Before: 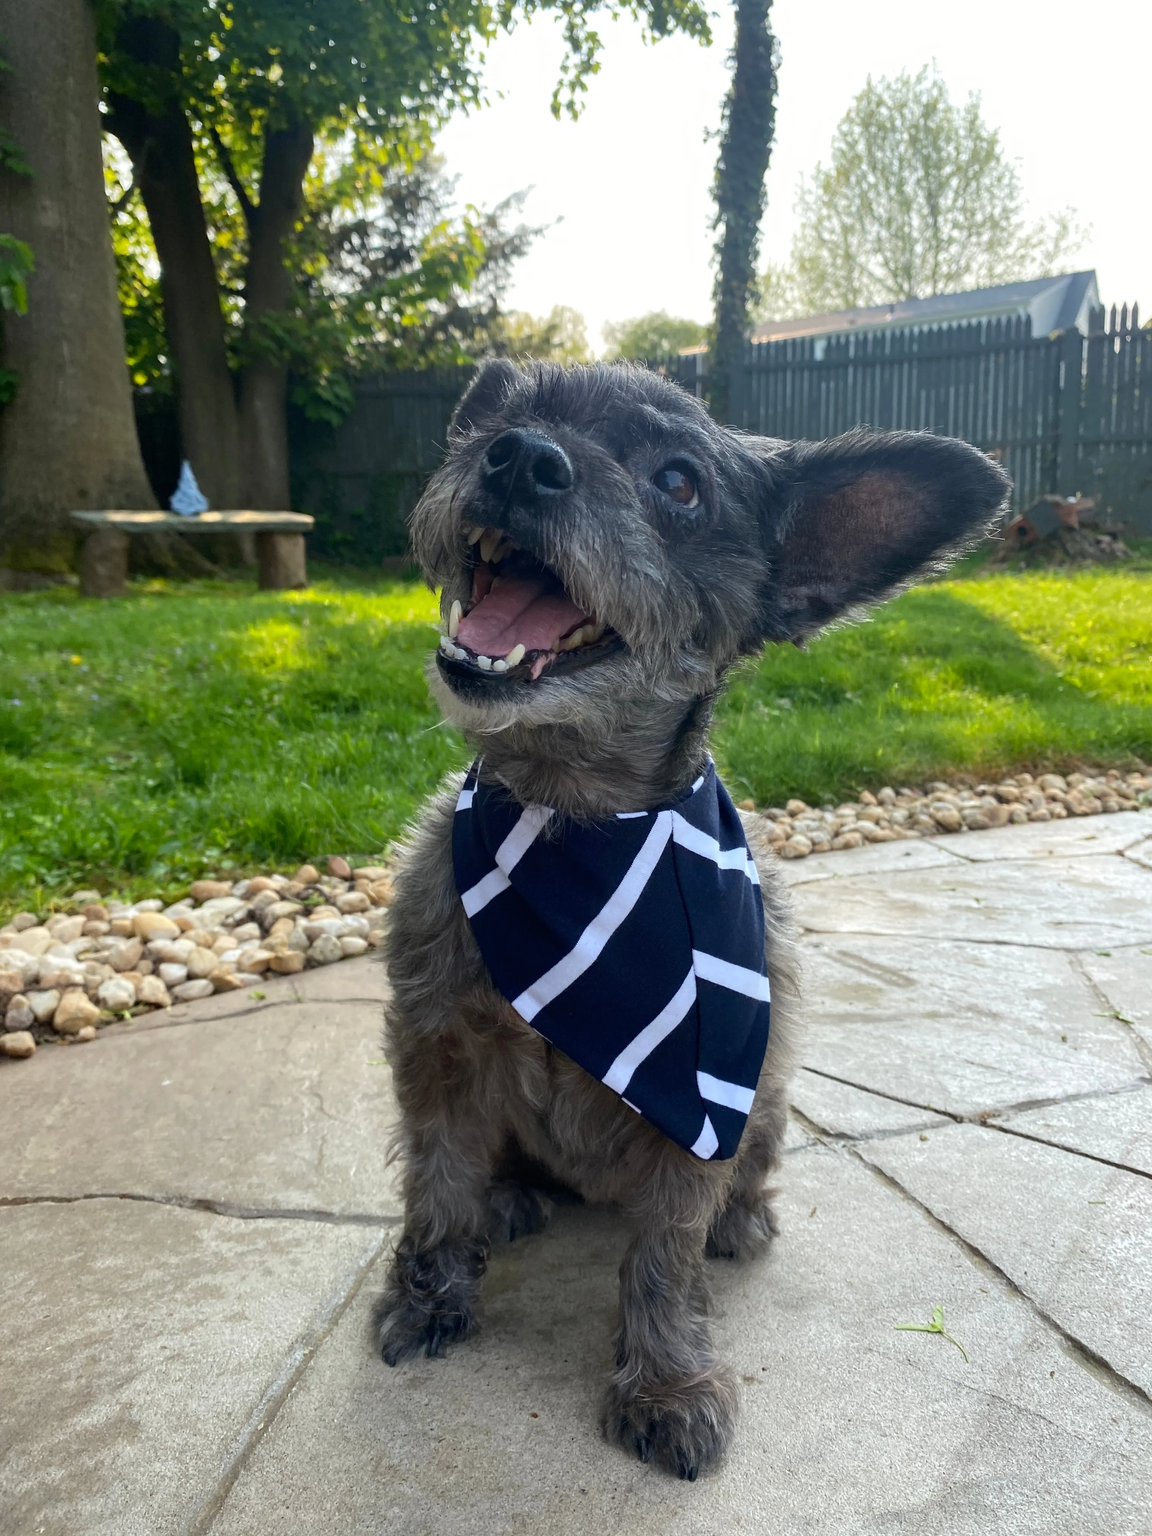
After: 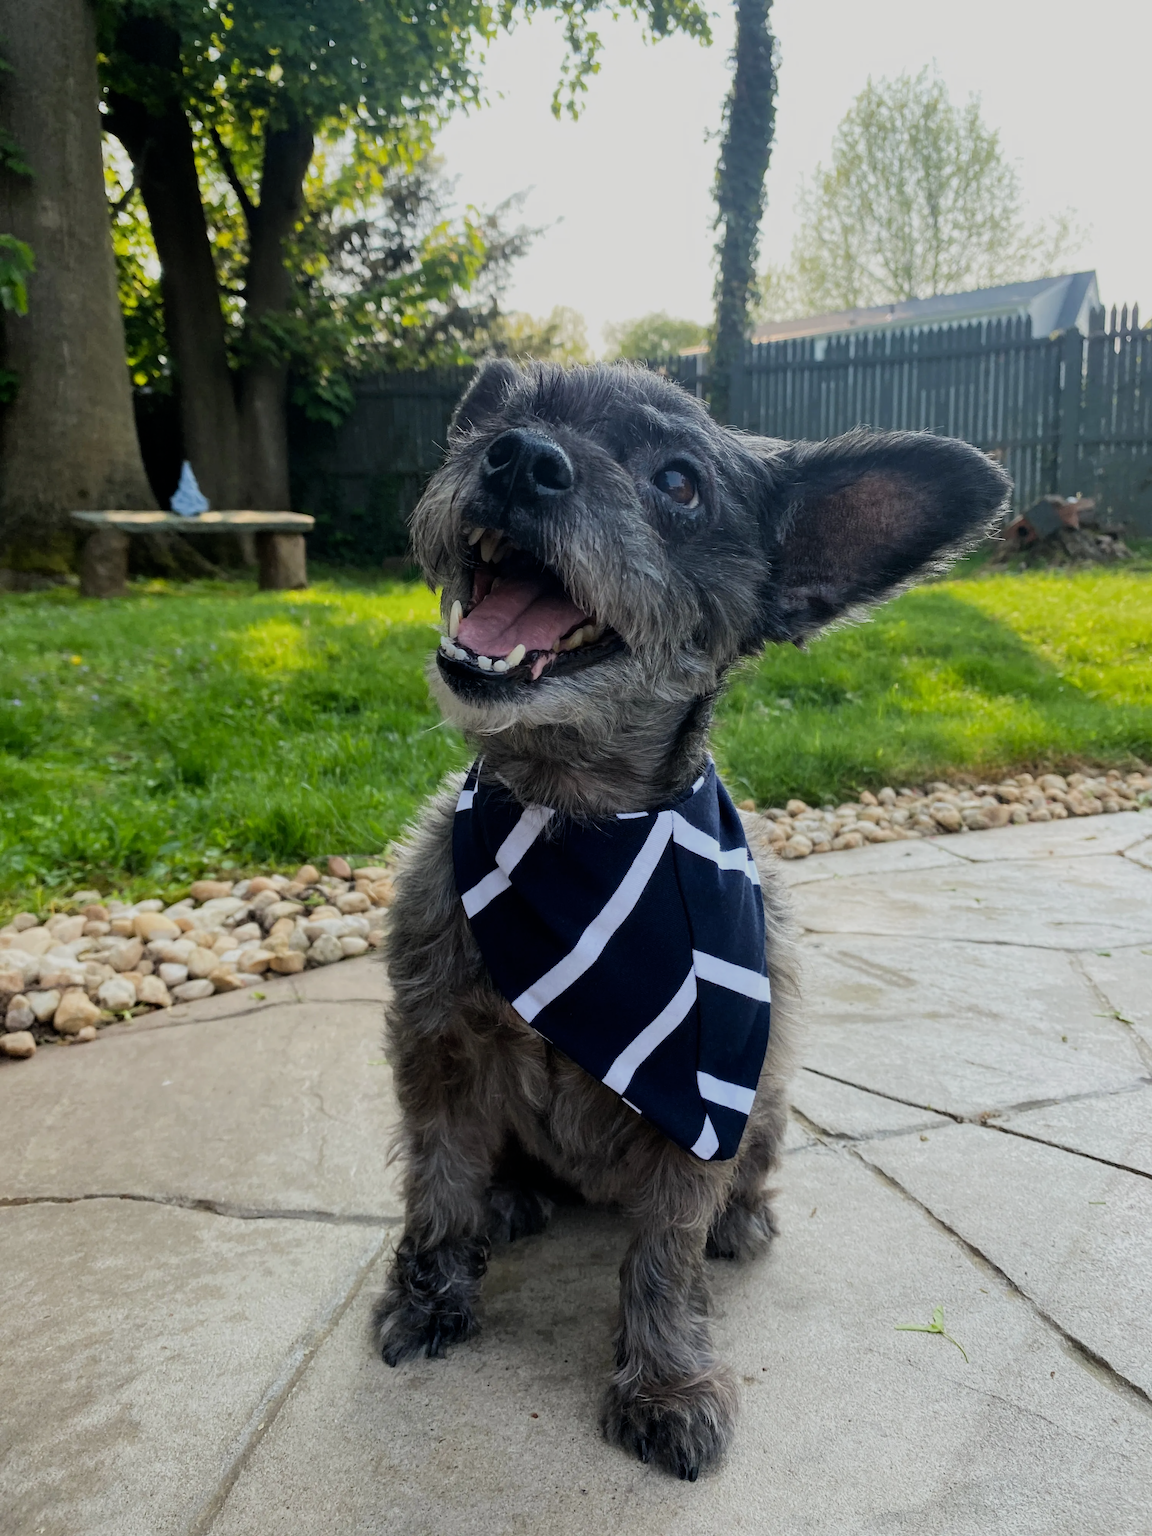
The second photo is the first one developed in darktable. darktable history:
filmic rgb: black relative exposure -7.65 EV, white relative exposure 4.56 EV, hardness 3.61, contrast 1.05
